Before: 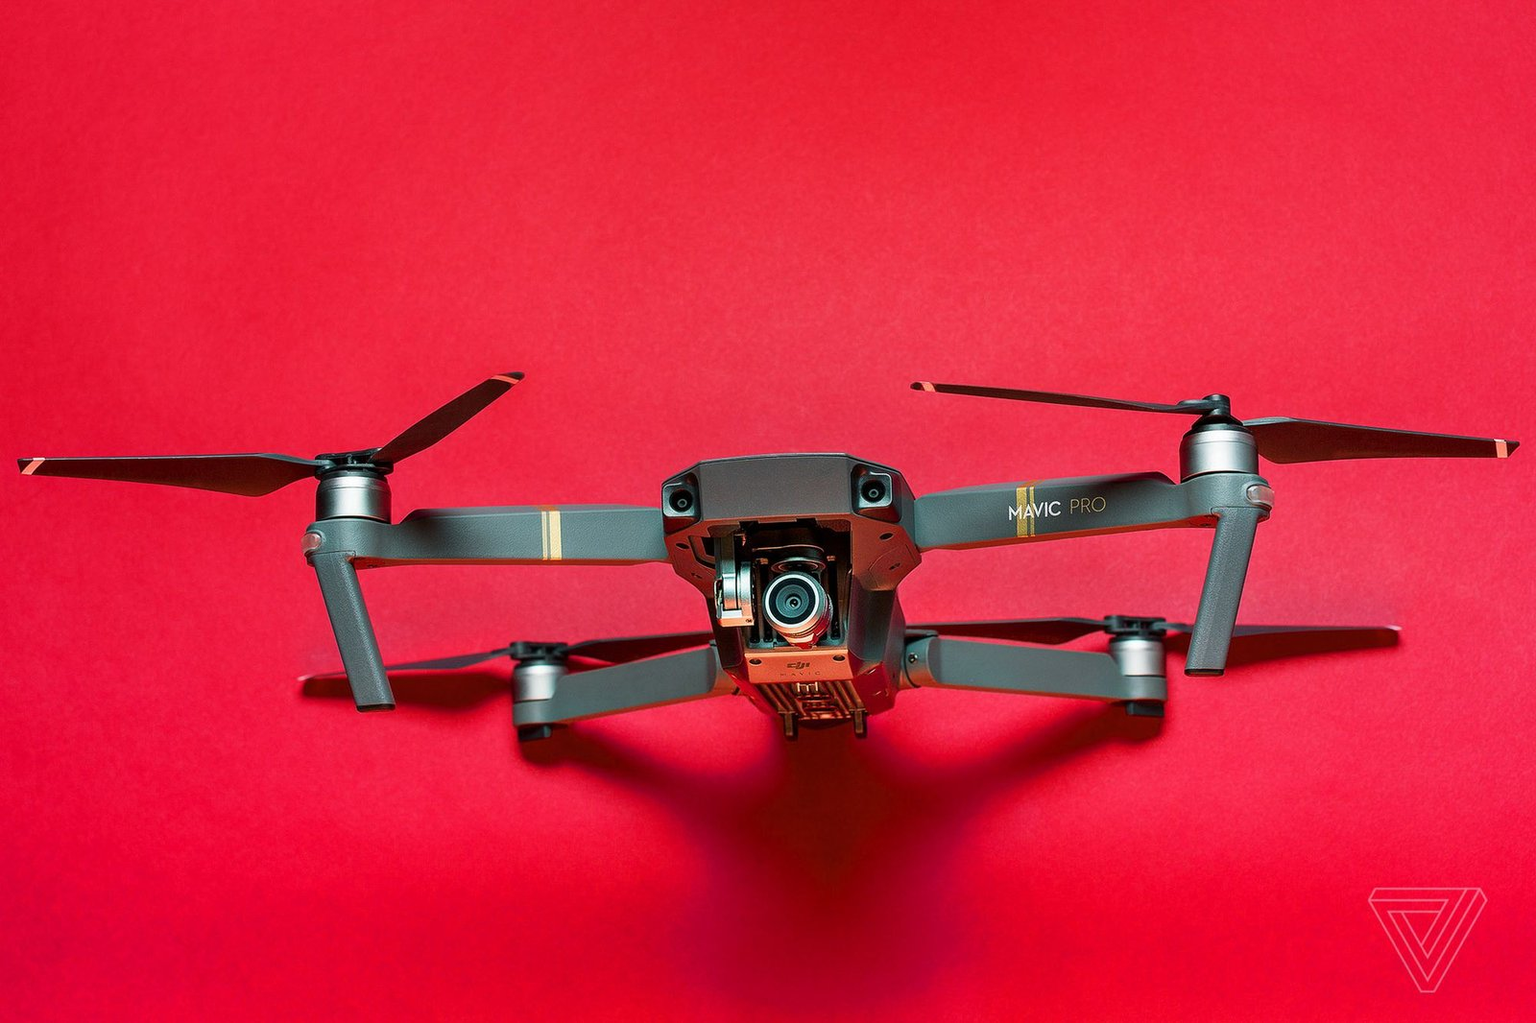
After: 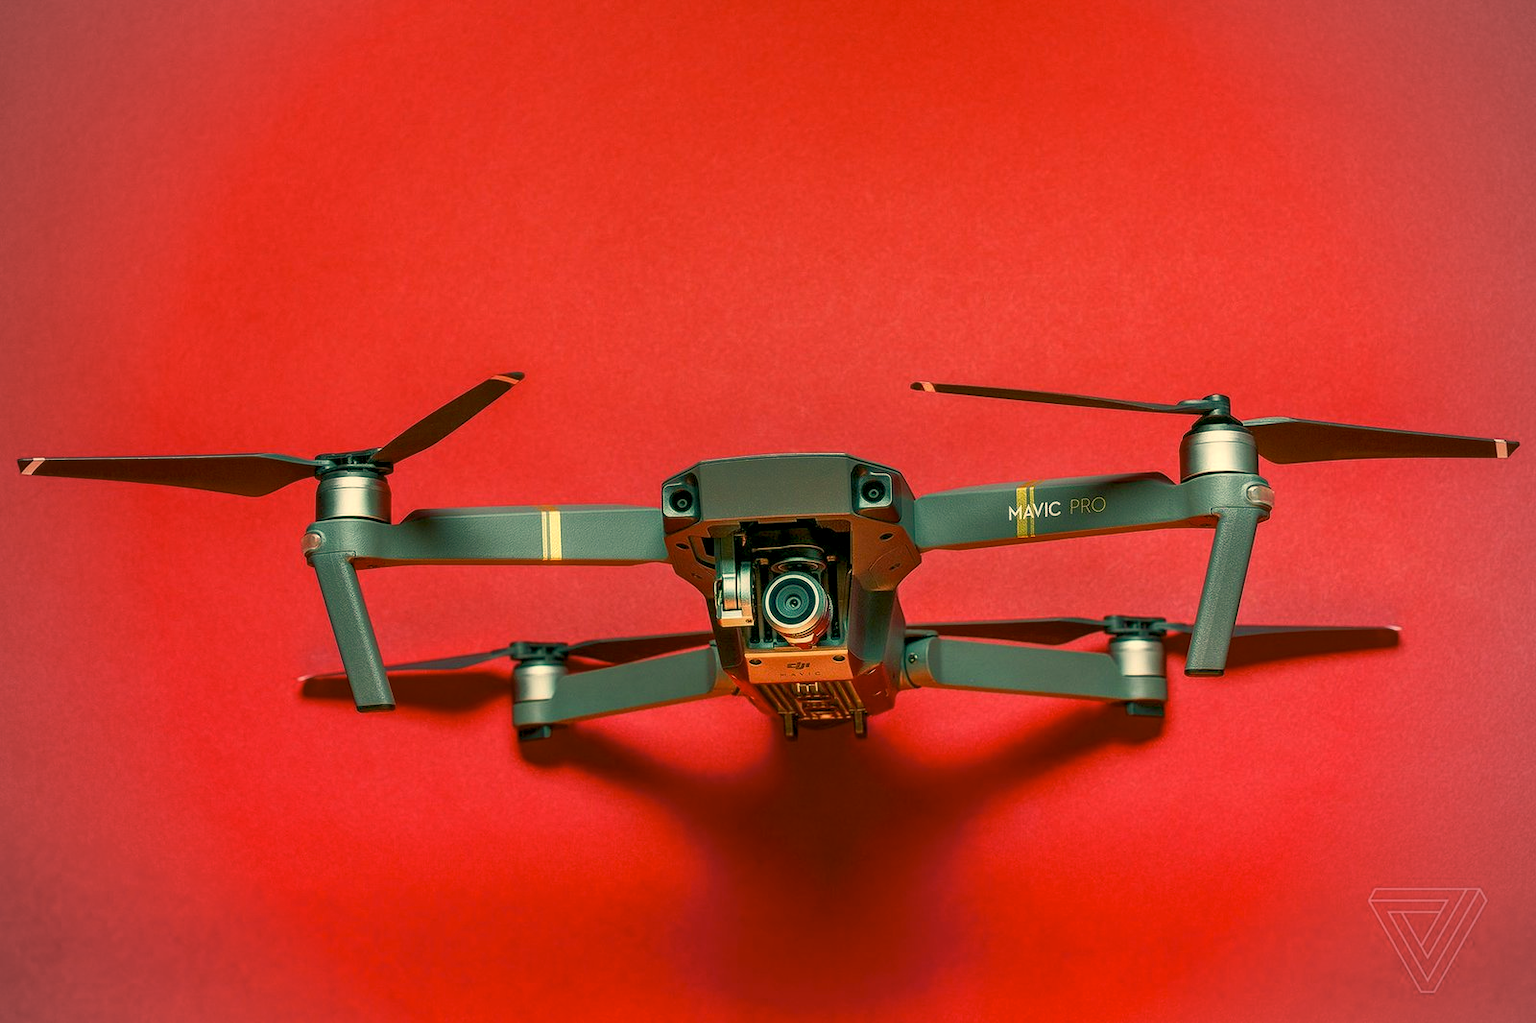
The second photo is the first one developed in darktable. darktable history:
rgb curve: curves: ch0 [(0, 0) (0.072, 0.166) (0.217, 0.293) (0.414, 0.42) (1, 1)], compensate middle gray true, preserve colors basic power
local contrast: on, module defaults
color correction: highlights a* 5.3, highlights b* 24.26, shadows a* -15.58, shadows b* 4.02
vignetting: fall-off radius 45%, brightness -0.33
